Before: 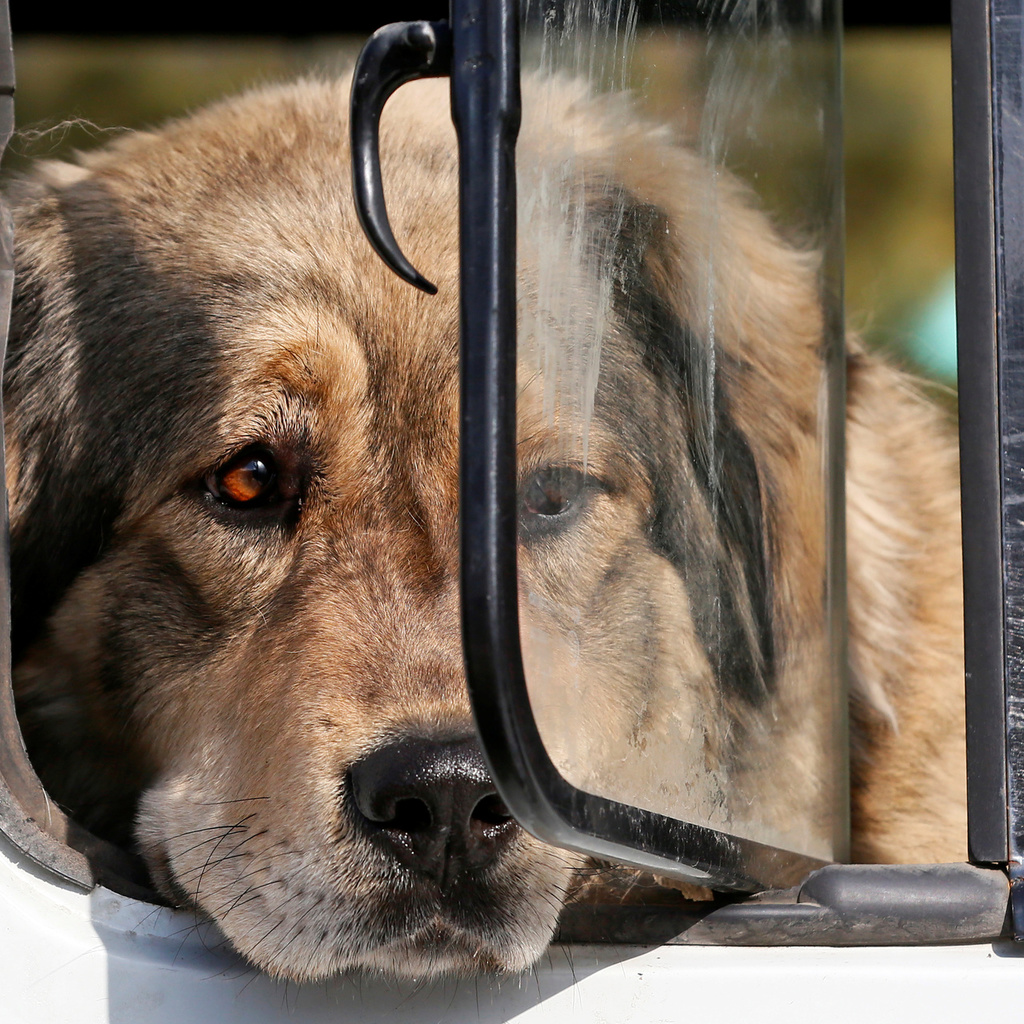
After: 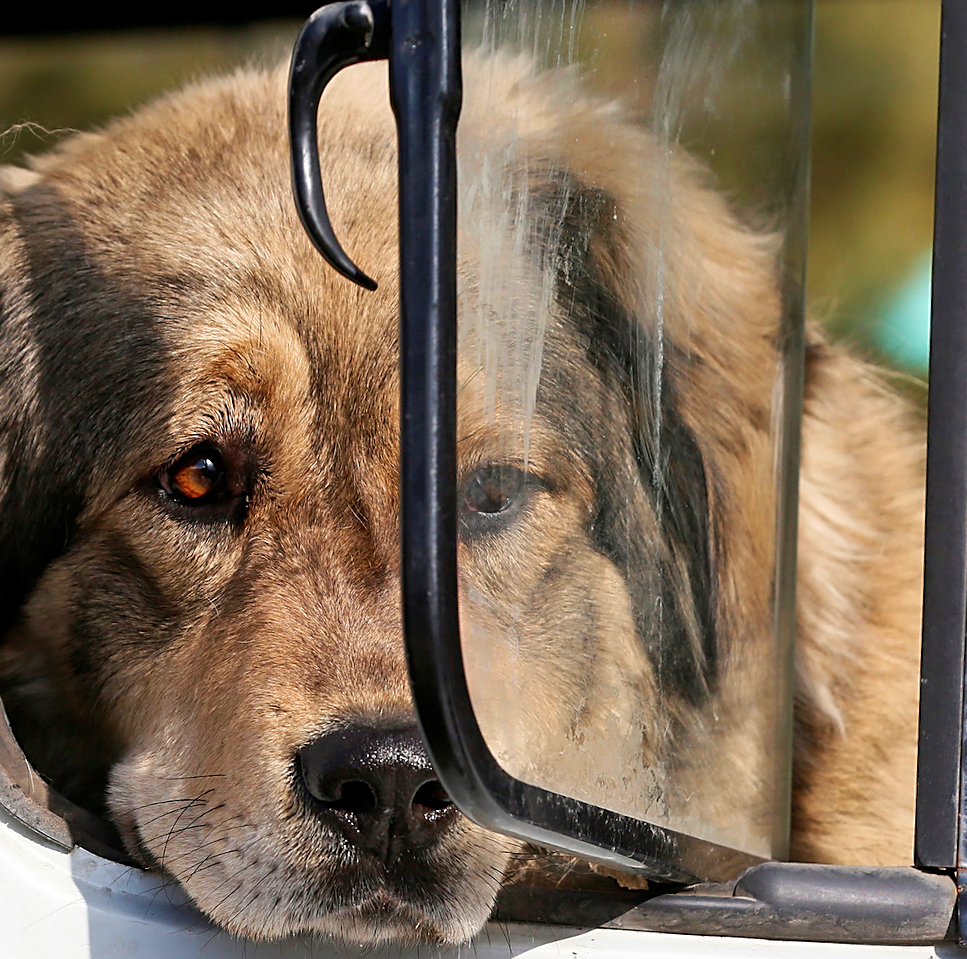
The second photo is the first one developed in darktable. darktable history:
velvia: on, module defaults
rotate and perspective: rotation 0.062°, lens shift (vertical) 0.115, lens shift (horizontal) -0.133, crop left 0.047, crop right 0.94, crop top 0.061, crop bottom 0.94
sharpen: amount 0.478
